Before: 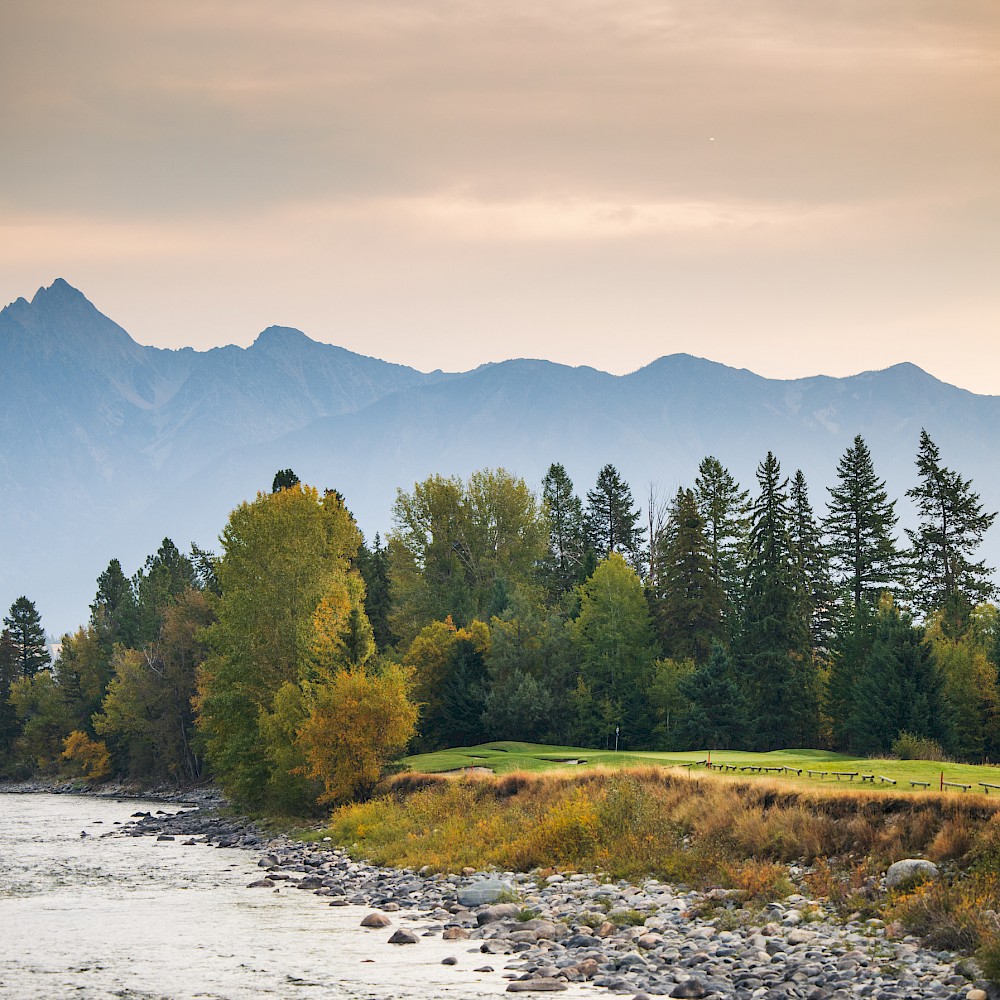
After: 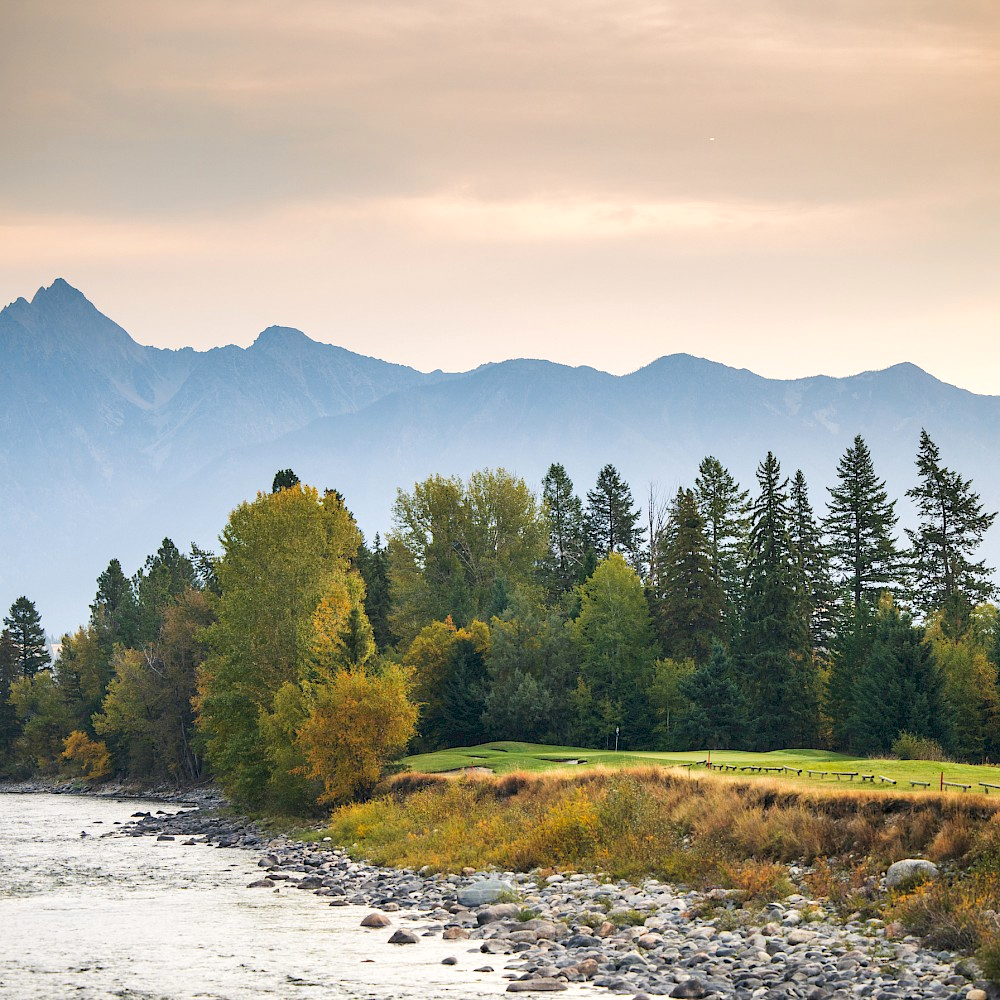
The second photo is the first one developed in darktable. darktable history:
exposure: black level correction 0.001, exposure 0.192 EV, compensate exposure bias true, compensate highlight preservation false
